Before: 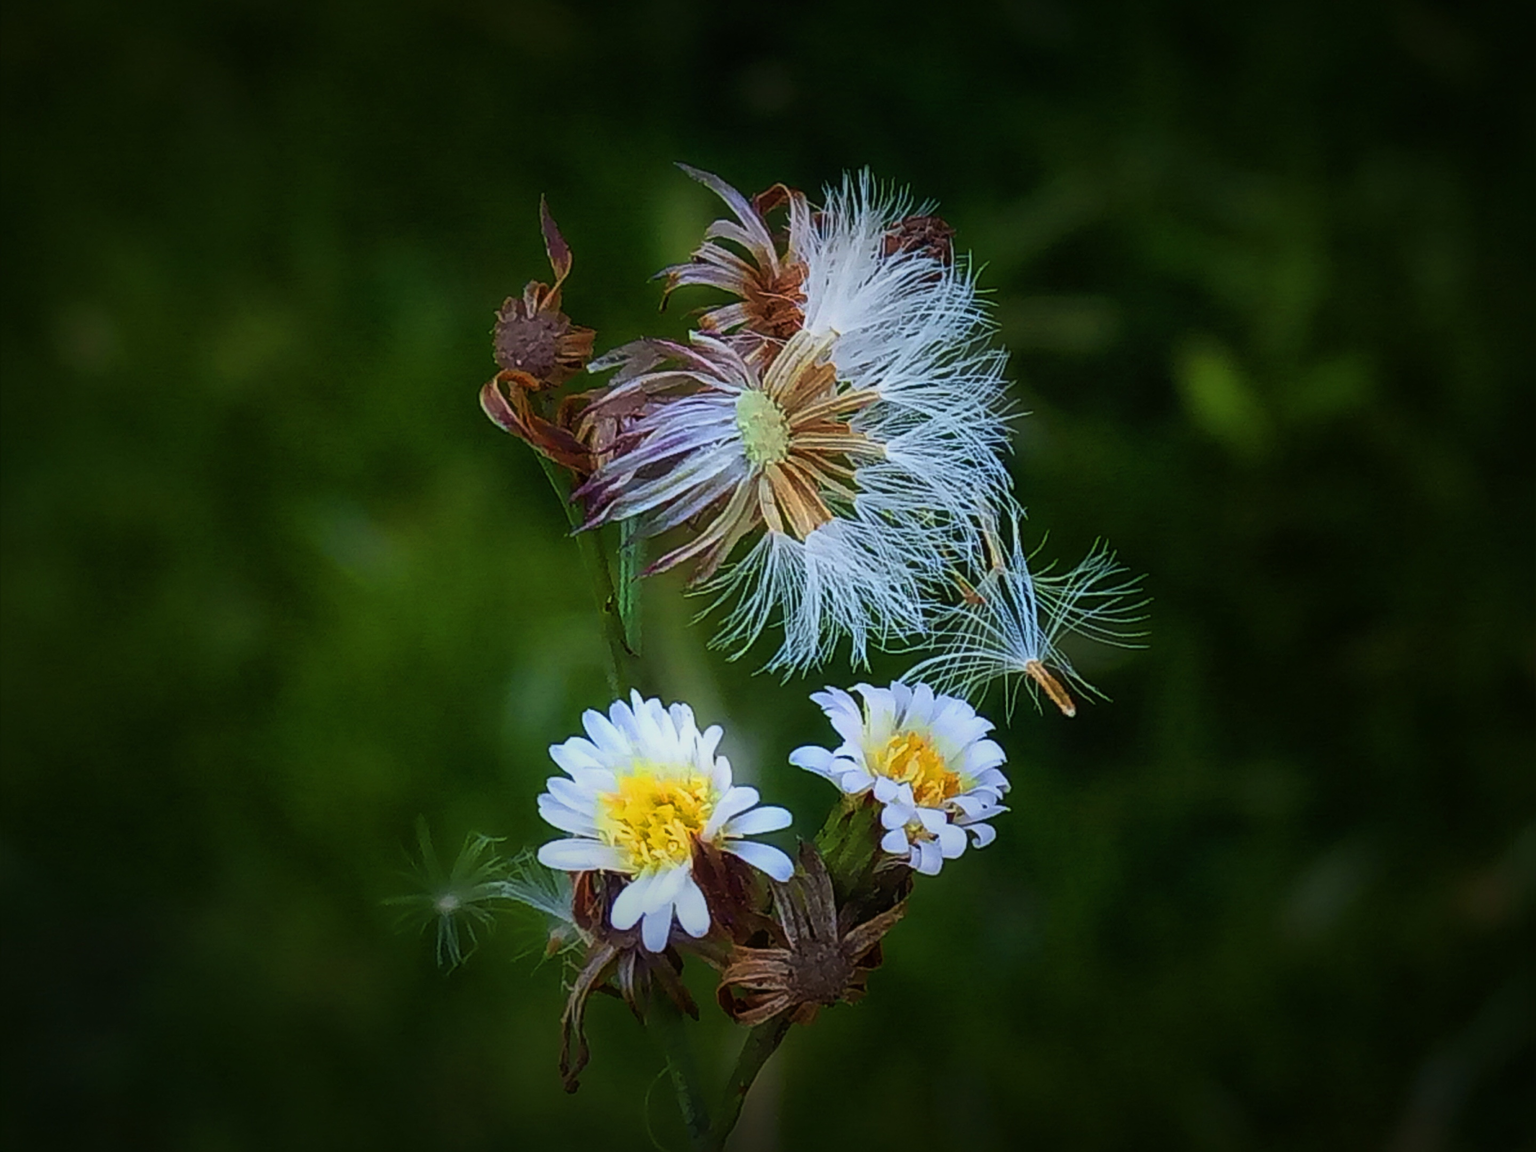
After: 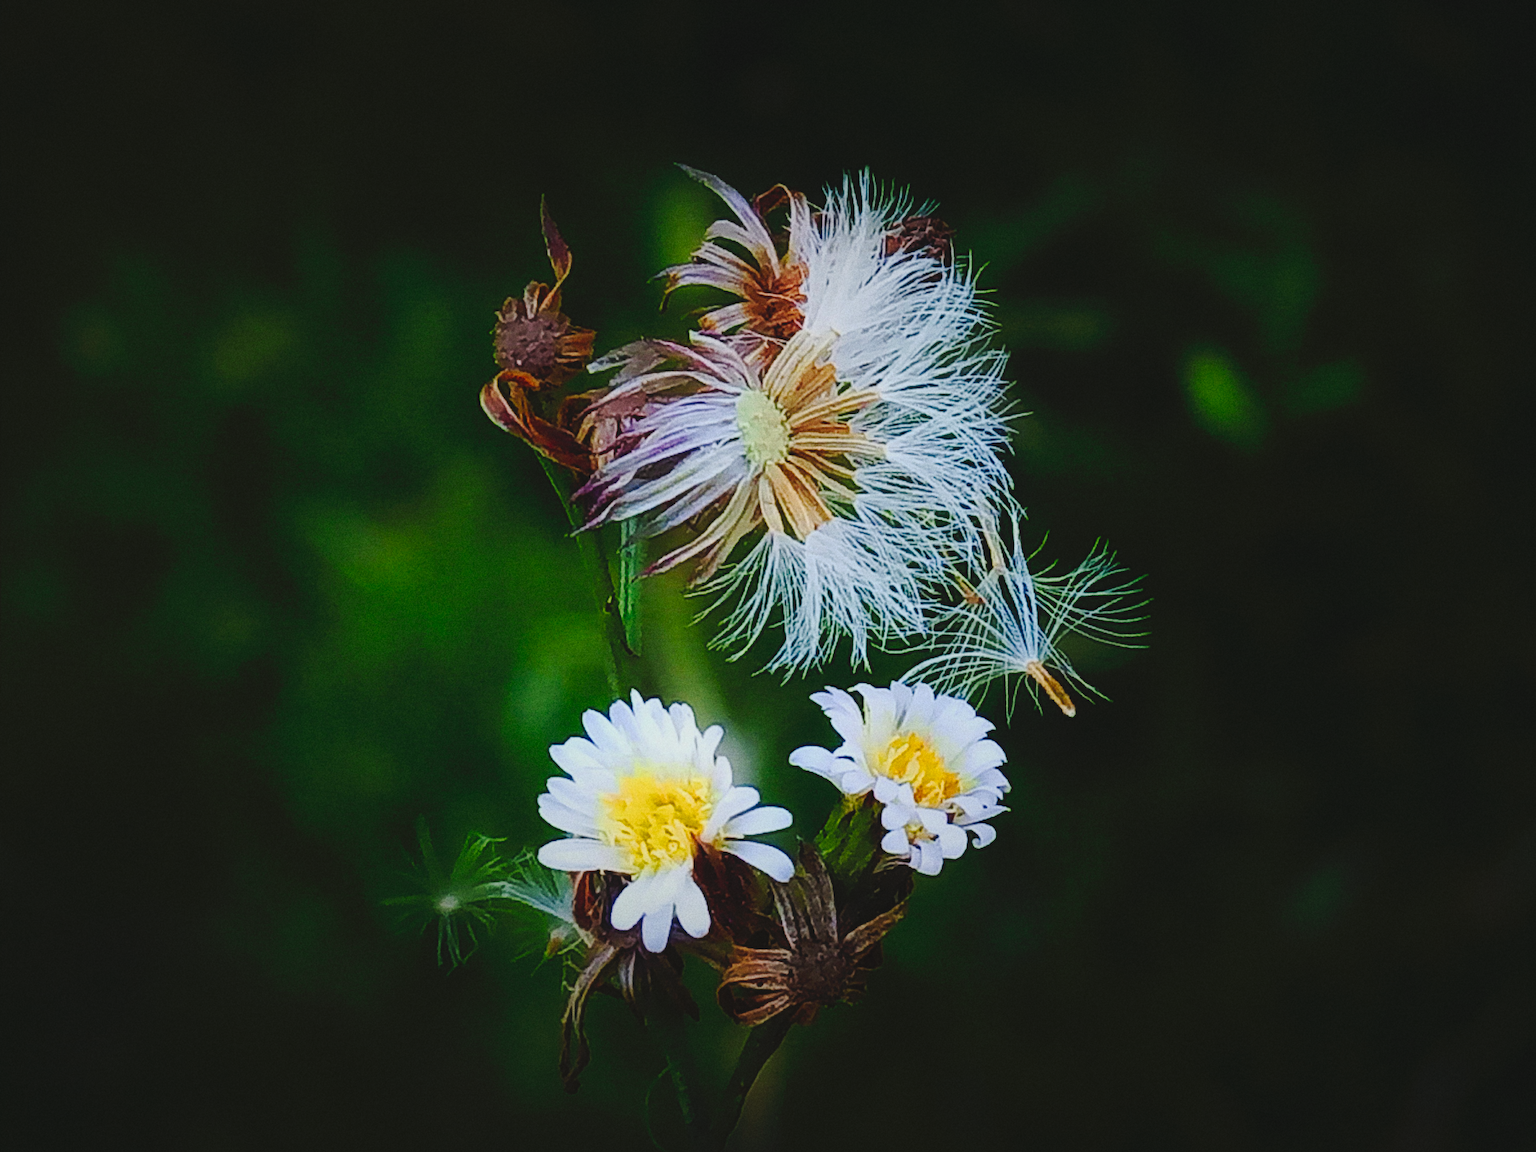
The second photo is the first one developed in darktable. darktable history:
contrast equalizer: octaves 7, y [[0.6 ×6], [0.55 ×6], [0 ×6], [0 ×6], [0 ×6]], mix -0.3
tone curve: curves: ch0 [(0, 0) (0.003, 0.058) (0.011, 0.061) (0.025, 0.065) (0.044, 0.076) (0.069, 0.083) (0.1, 0.09) (0.136, 0.102) (0.177, 0.145) (0.224, 0.196) (0.277, 0.278) (0.335, 0.375) (0.399, 0.486) (0.468, 0.578) (0.543, 0.651) (0.623, 0.717) (0.709, 0.783) (0.801, 0.838) (0.898, 0.91) (1, 1)], preserve colors none
grain: on, module defaults
